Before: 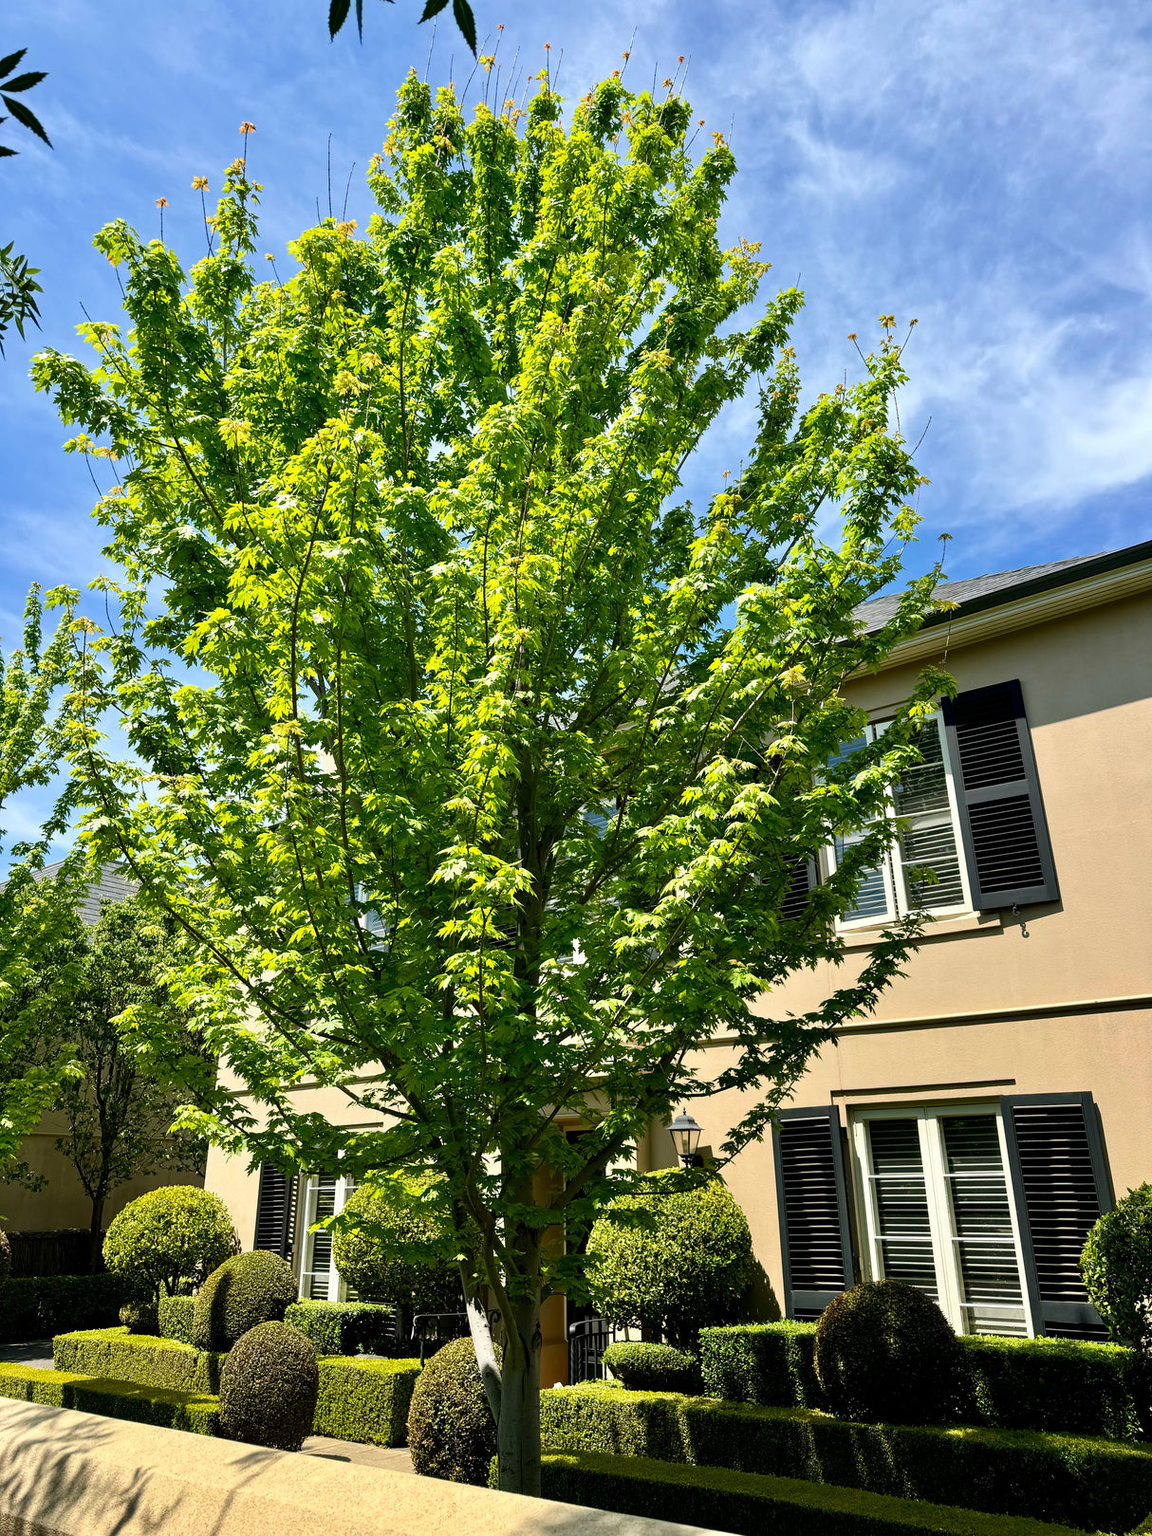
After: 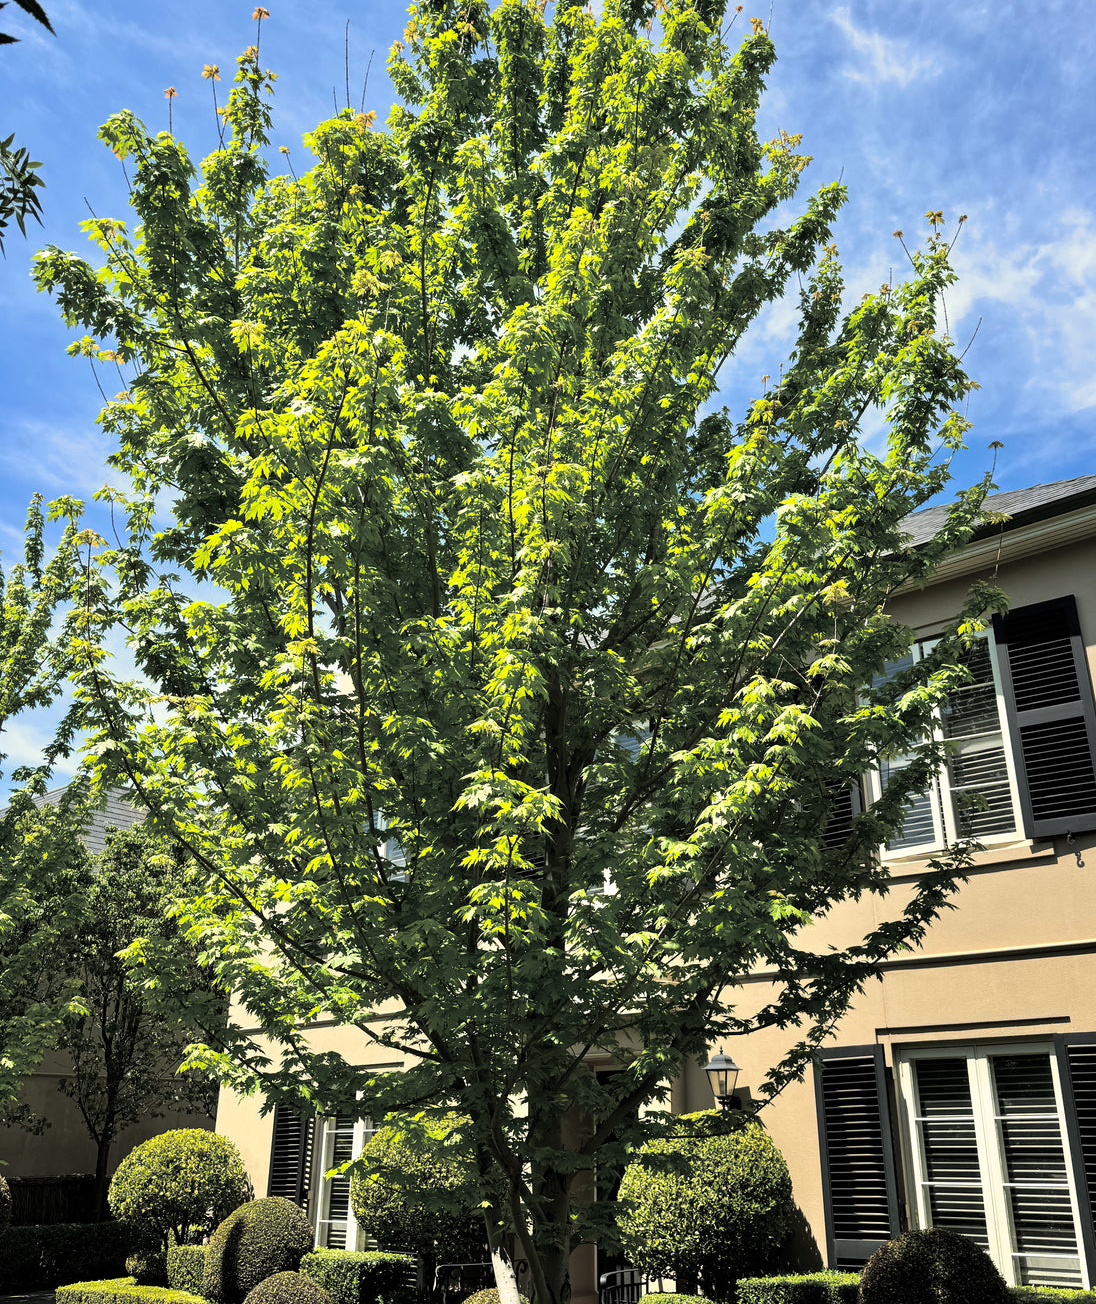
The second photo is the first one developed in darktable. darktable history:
crop: top 7.49%, right 9.717%, bottom 11.943%
split-toning: shadows › hue 43.2°, shadows › saturation 0, highlights › hue 50.4°, highlights › saturation 1
